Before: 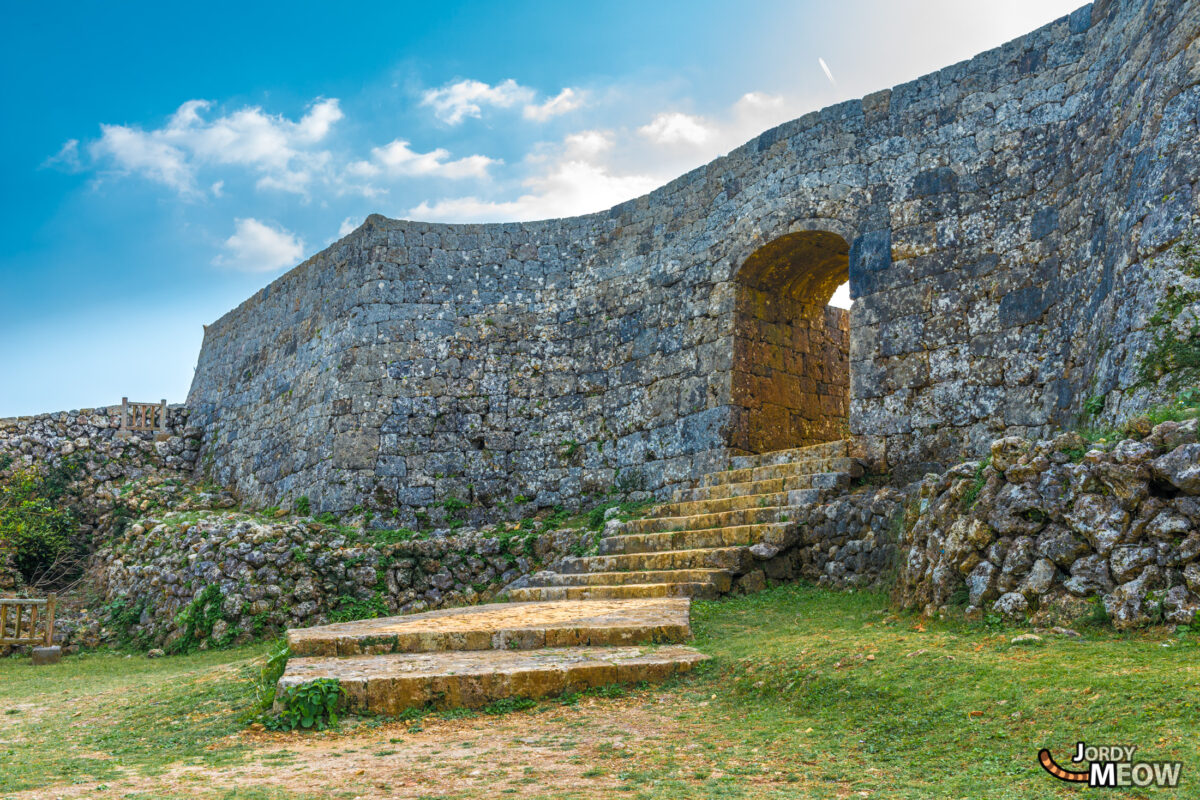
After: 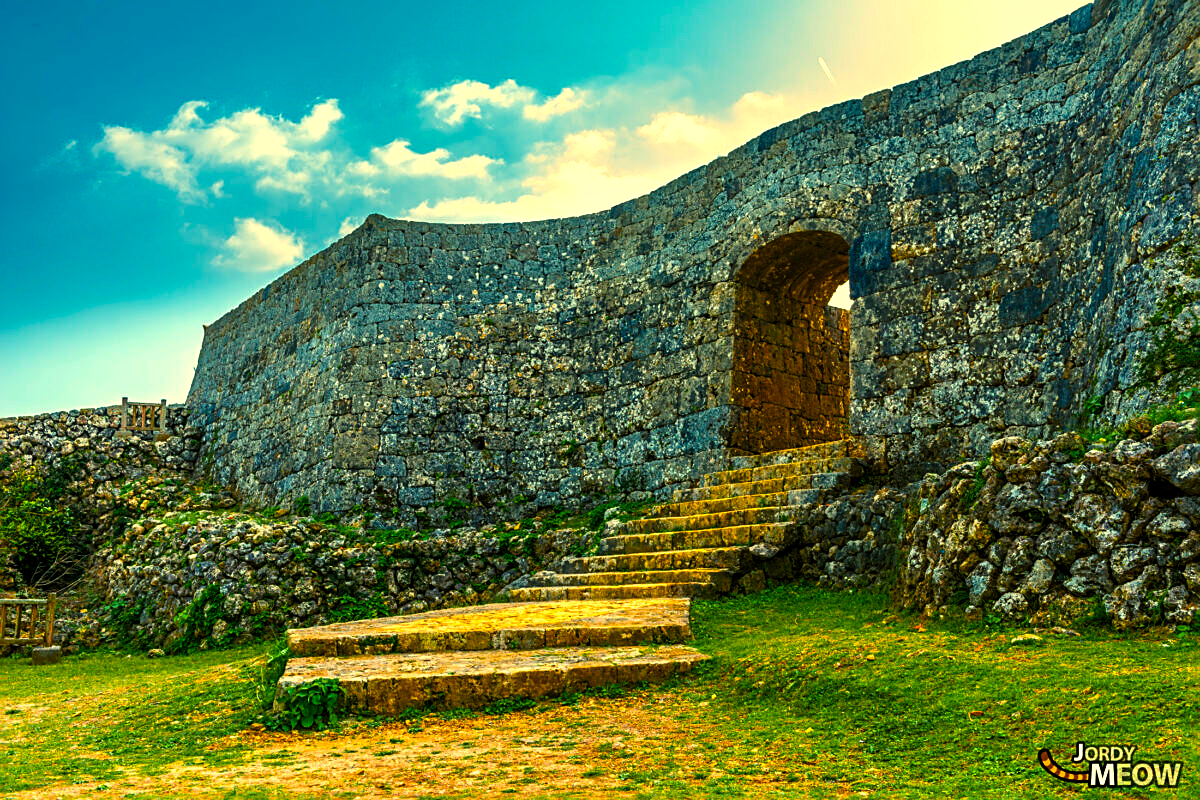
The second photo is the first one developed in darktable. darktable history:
color balance: mode lift, gamma, gain (sRGB), lift [1.014, 0.966, 0.918, 0.87], gamma [0.86, 0.734, 0.918, 0.976], gain [1.063, 1.13, 1.063, 0.86]
sharpen: on, module defaults
color balance rgb: perceptual saturation grading › global saturation 25%, global vibrance 20%
